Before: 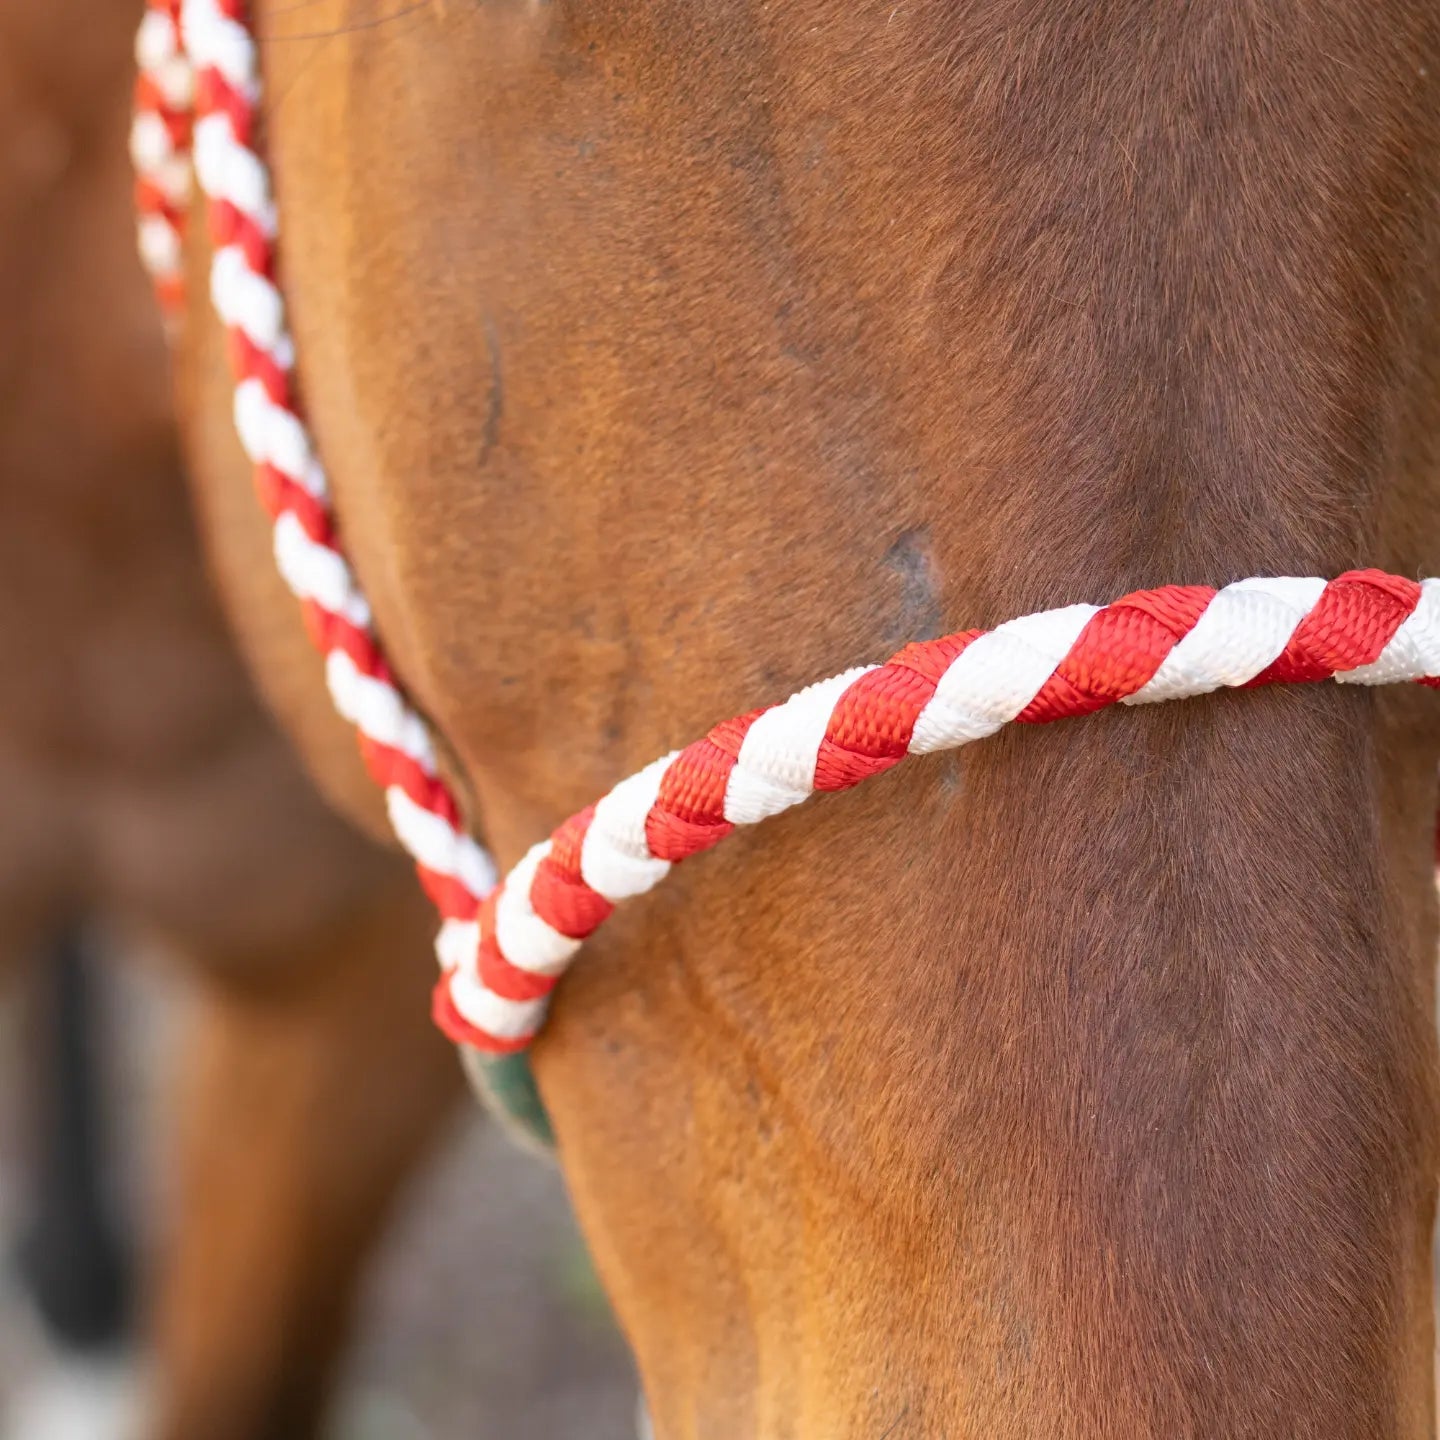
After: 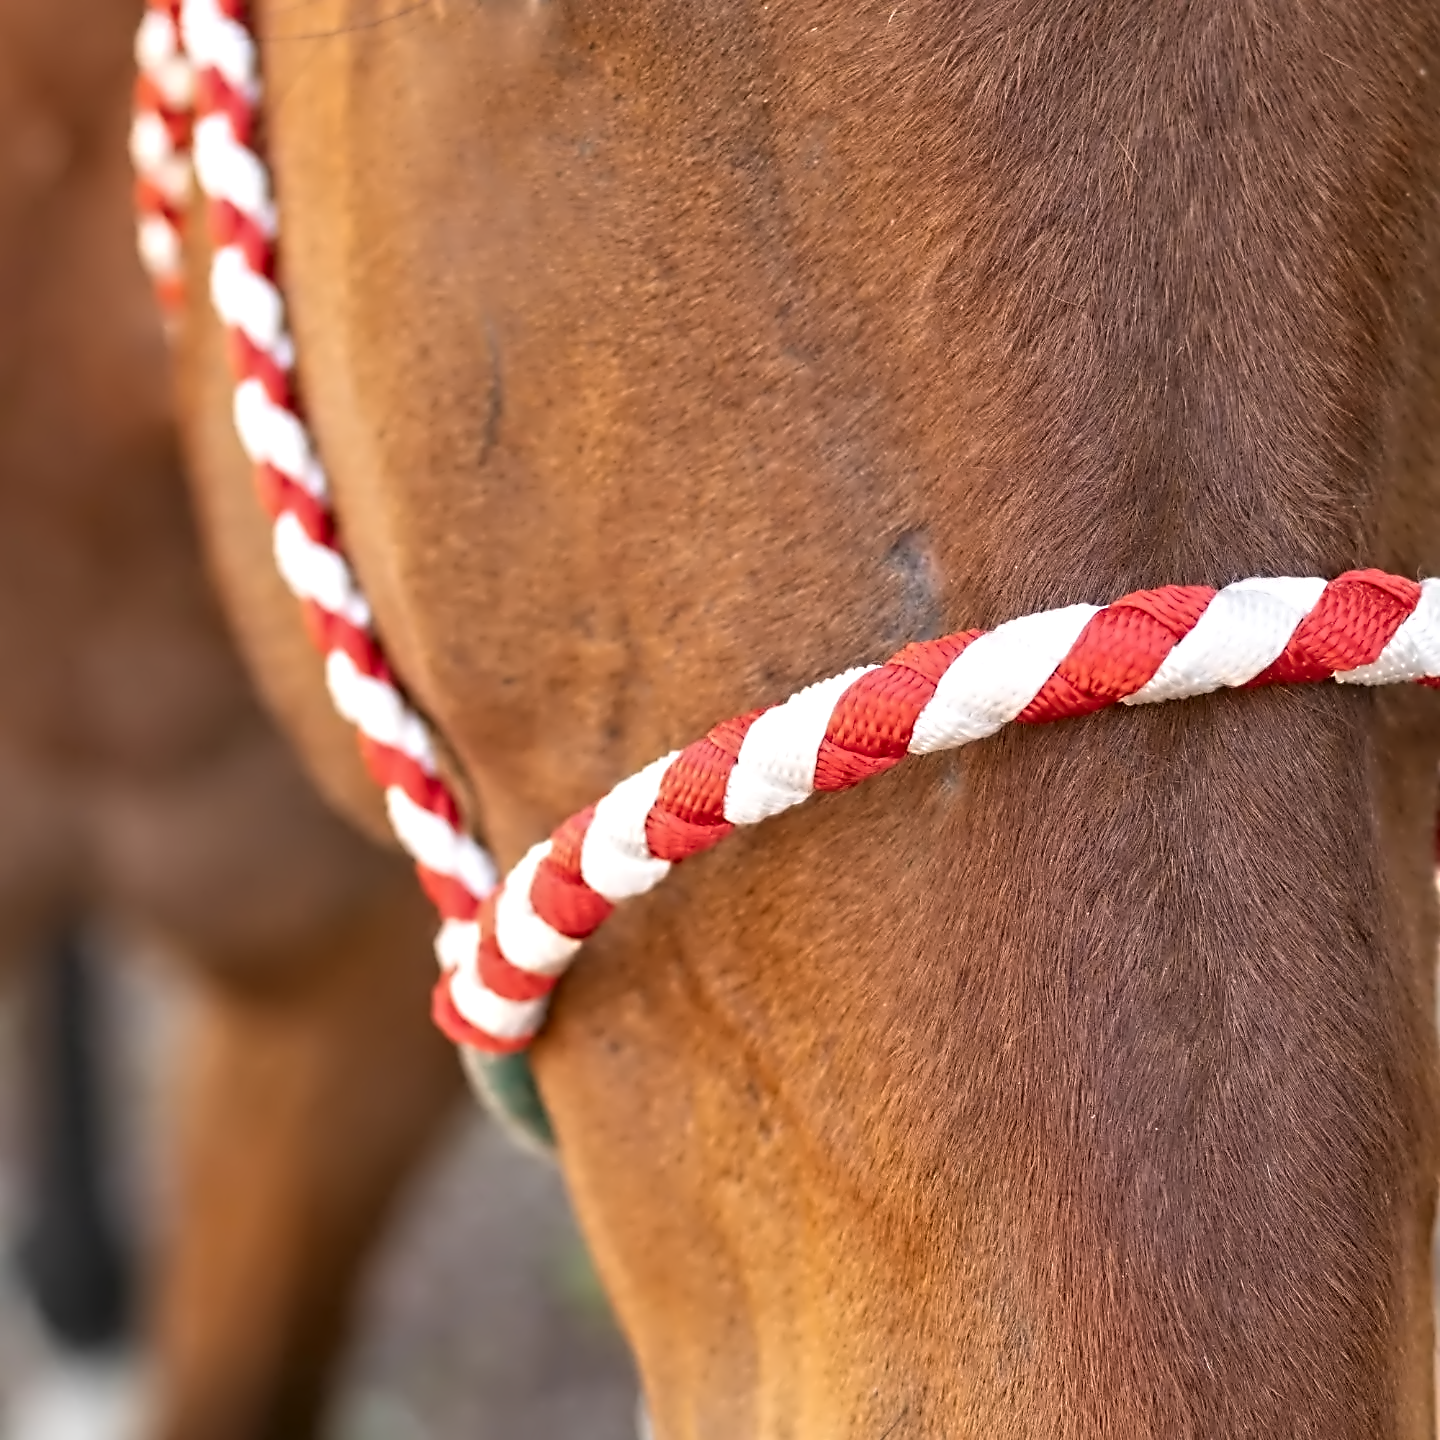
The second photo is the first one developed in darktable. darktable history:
sharpen: amount 0.205
contrast equalizer: octaves 7, y [[0.5, 0.542, 0.583, 0.625, 0.667, 0.708], [0.5 ×6], [0.5 ×6], [0, 0.033, 0.067, 0.1, 0.133, 0.167], [0, 0.05, 0.1, 0.15, 0.2, 0.25]]
